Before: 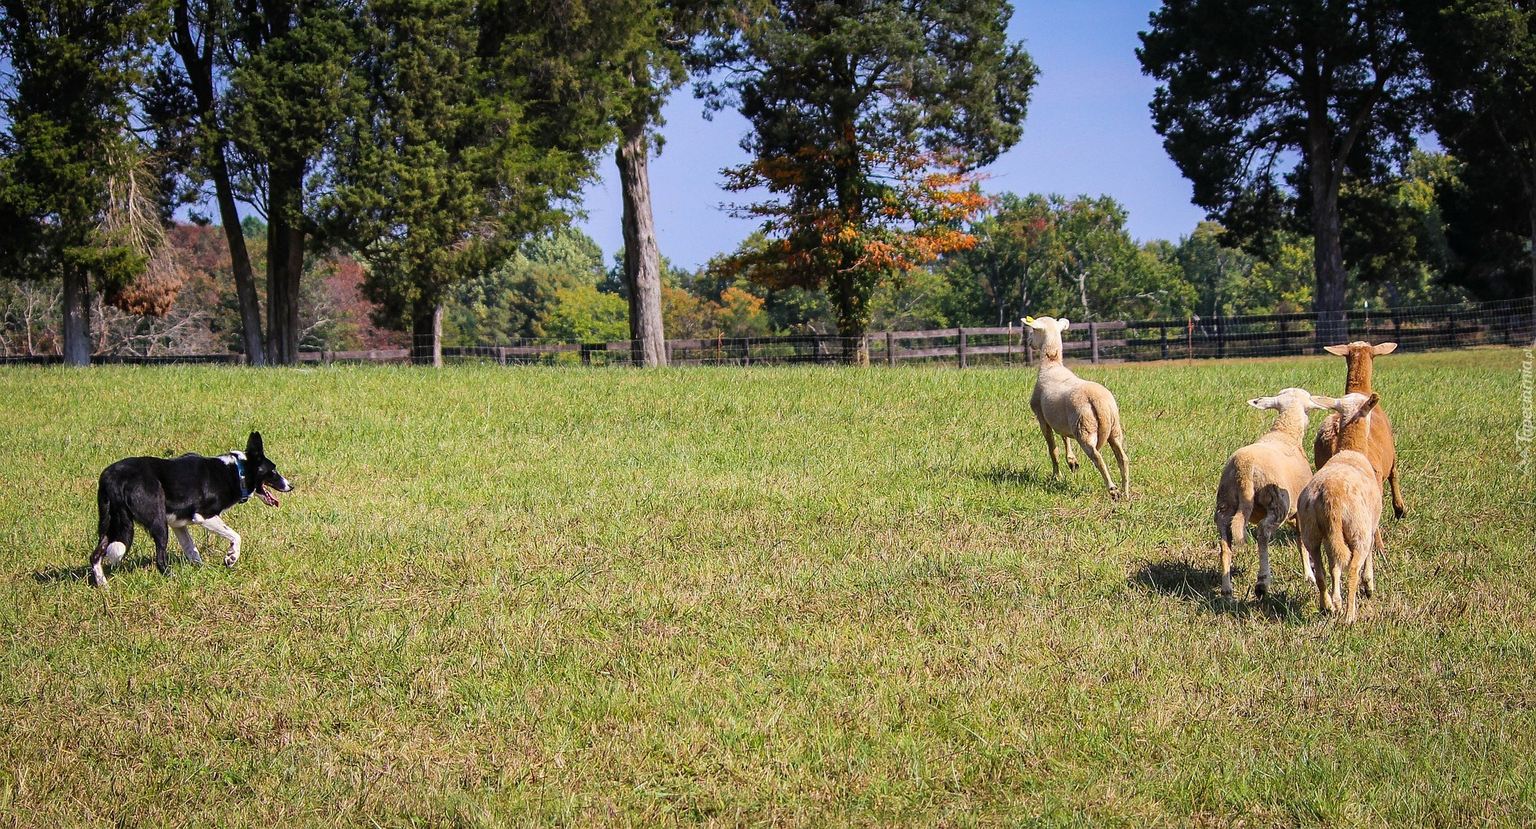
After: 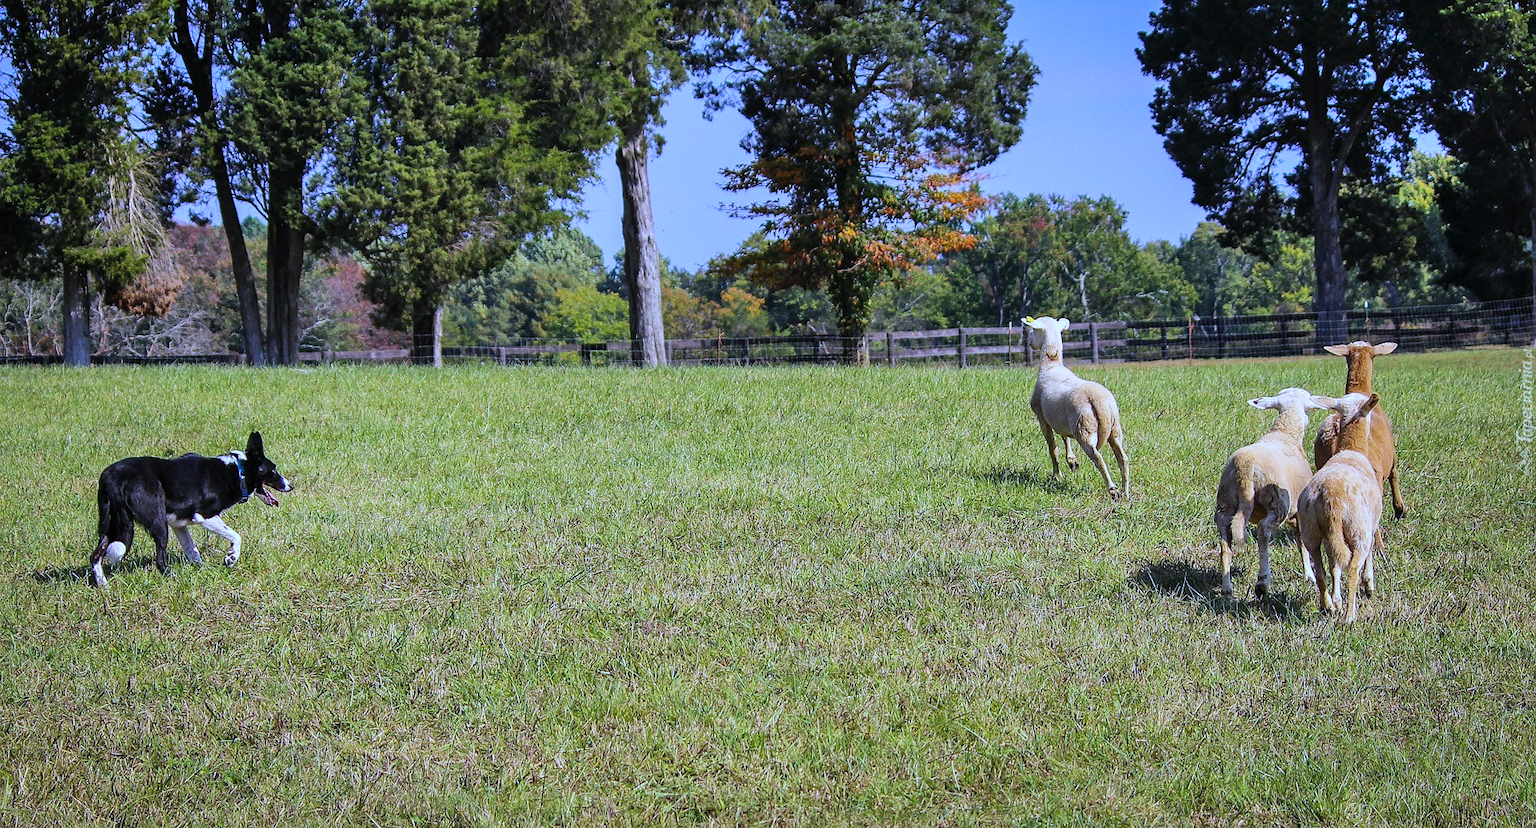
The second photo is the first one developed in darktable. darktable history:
shadows and highlights: soften with gaussian
white balance: red 0.871, blue 1.249
